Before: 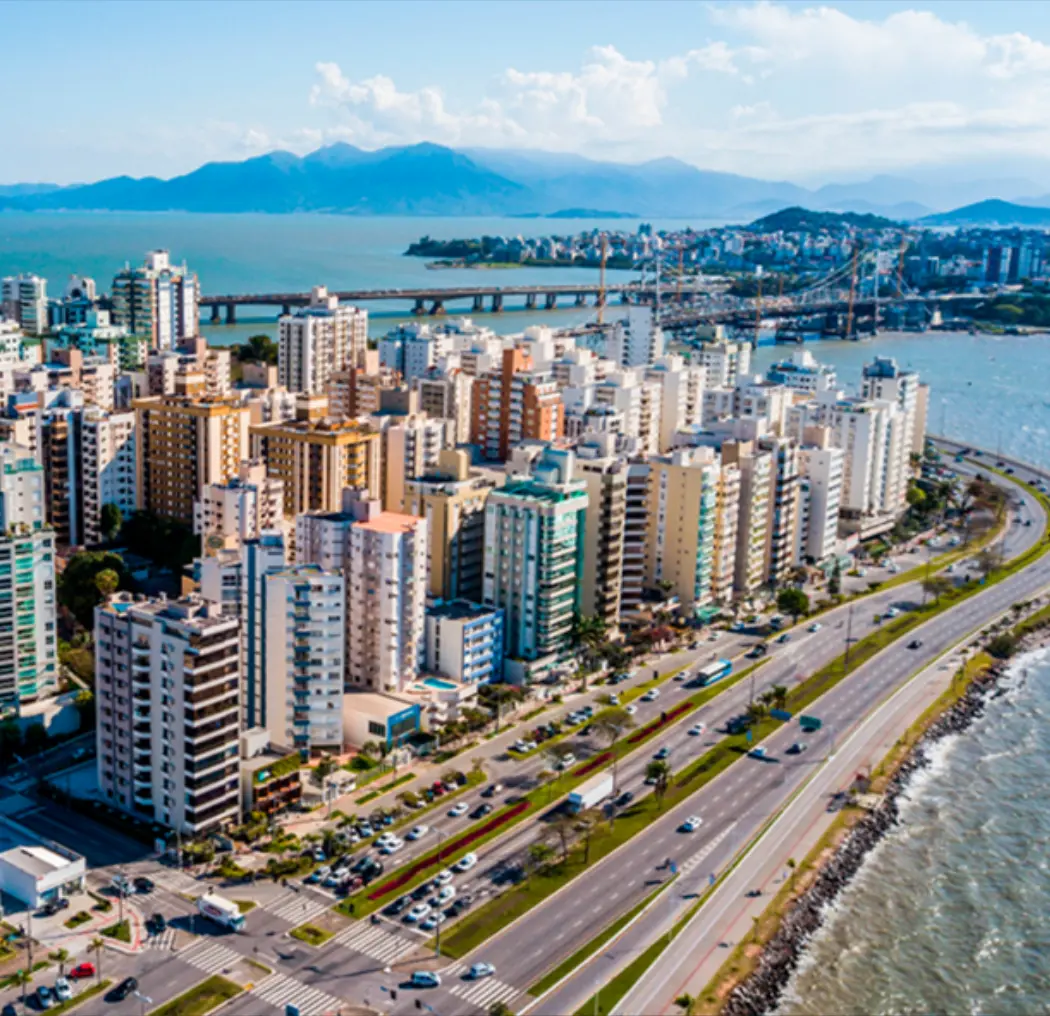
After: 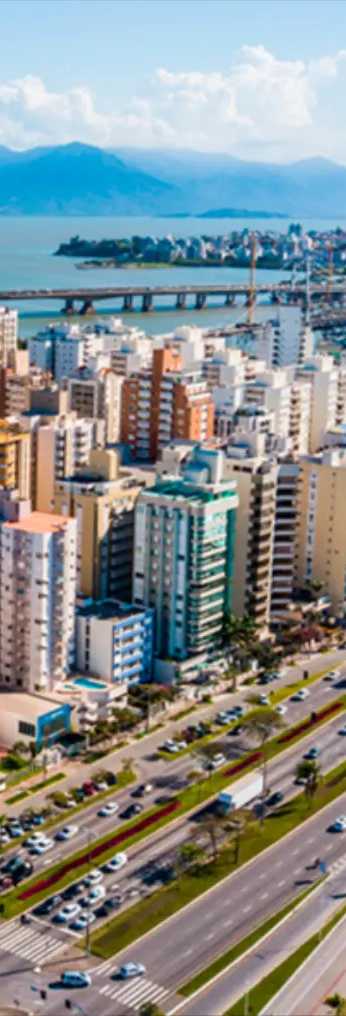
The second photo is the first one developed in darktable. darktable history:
crop: left 33.339%, right 33.708%
